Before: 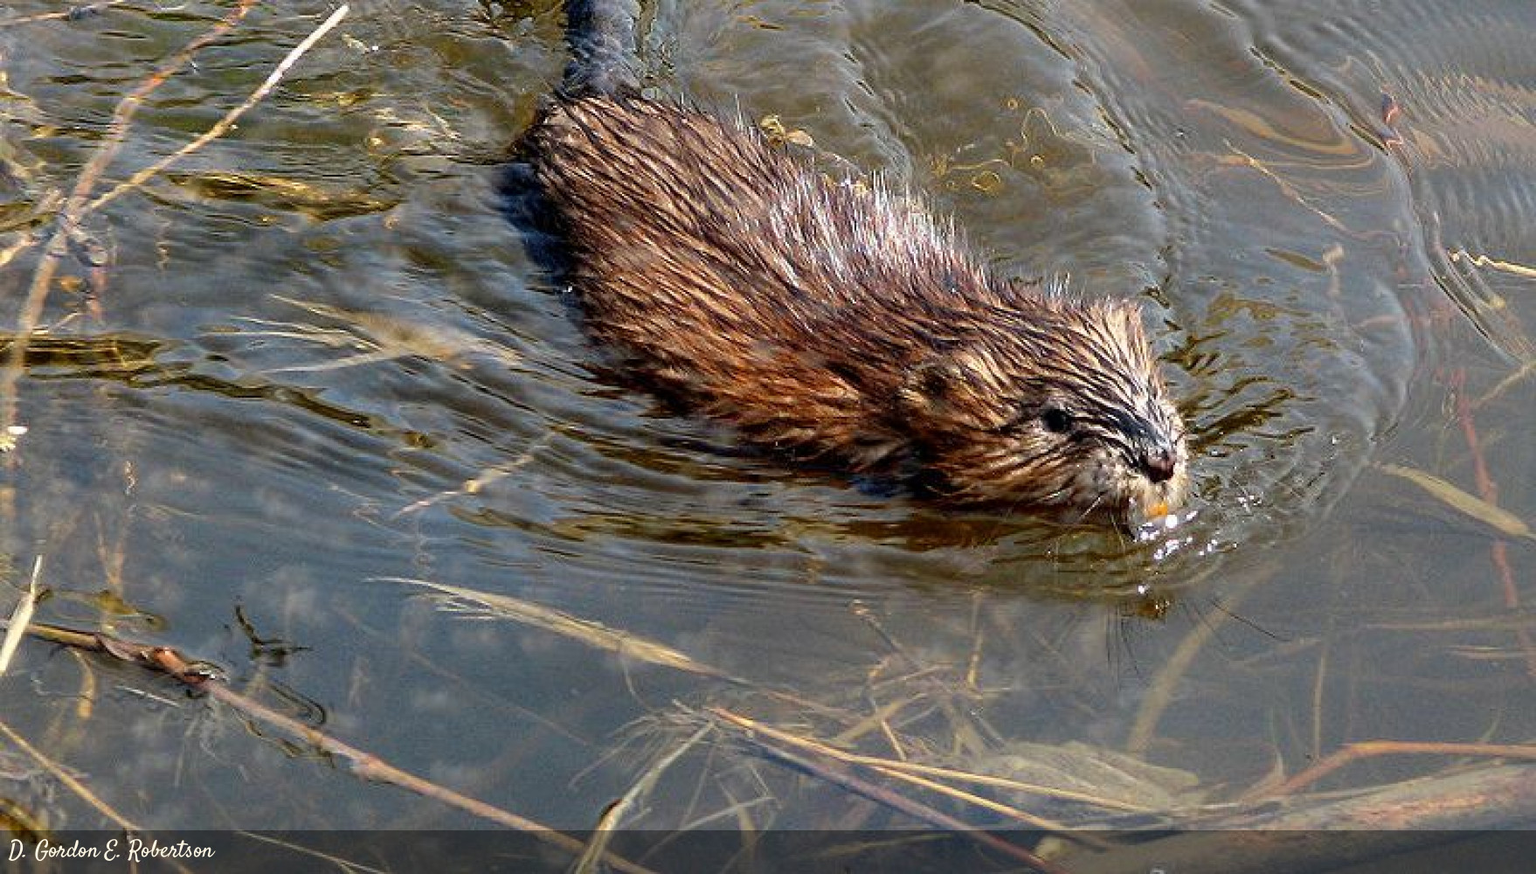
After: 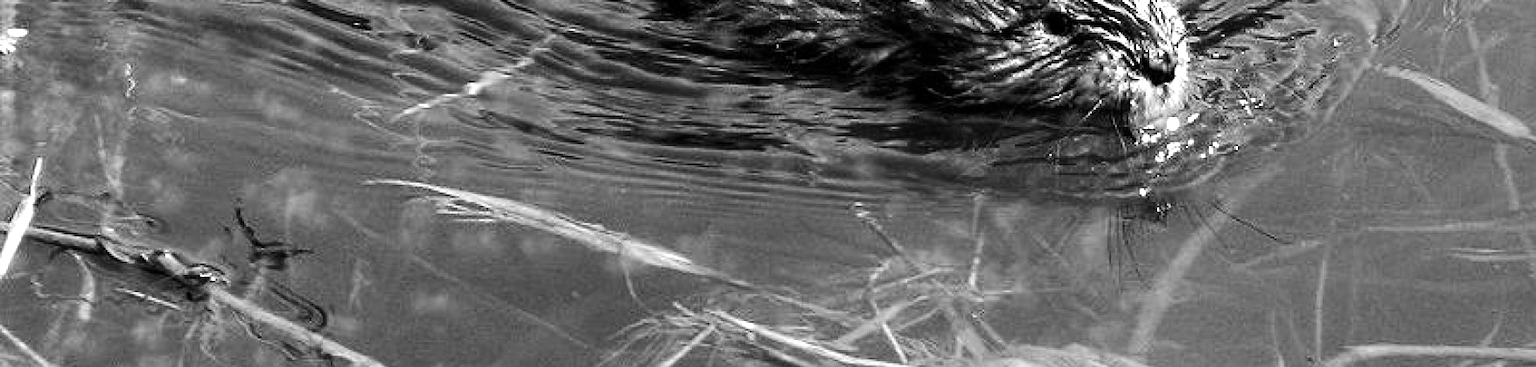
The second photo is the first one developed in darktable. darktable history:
crop: top 45.551%, bottom 12.262%
monochrome: on, module defaults
tone equalizer: -8 EV -0.75 EV, -7 EV -0.7 EV, -6 EV -0.6 EV, -5 EV -0.4 EV, -3 EV 0.4 EV, -2 EV 0.6 EV, -1 EV 0.7 EV, +0 EV 0.75 EV, edges refinement/feathering 500, mask exposure compensation -1.57 EV, preserve details no
shadows and highlights: shadows 20.91, highlights -35.45, soften with gaussian
tone curve: curves: ch0 [(0, 0) (0.08, 0.069) (0.4, 0.391) (0.6, 0.609) (0.92, 0.93) (1, 1)], color space Lab, independent channels, preserve colors none
color balance rgb: perceptual saturation grading › global saturation 20%, perceptual saturation grading › highlights -25%, perceptual saturation grading › shadows 25%
